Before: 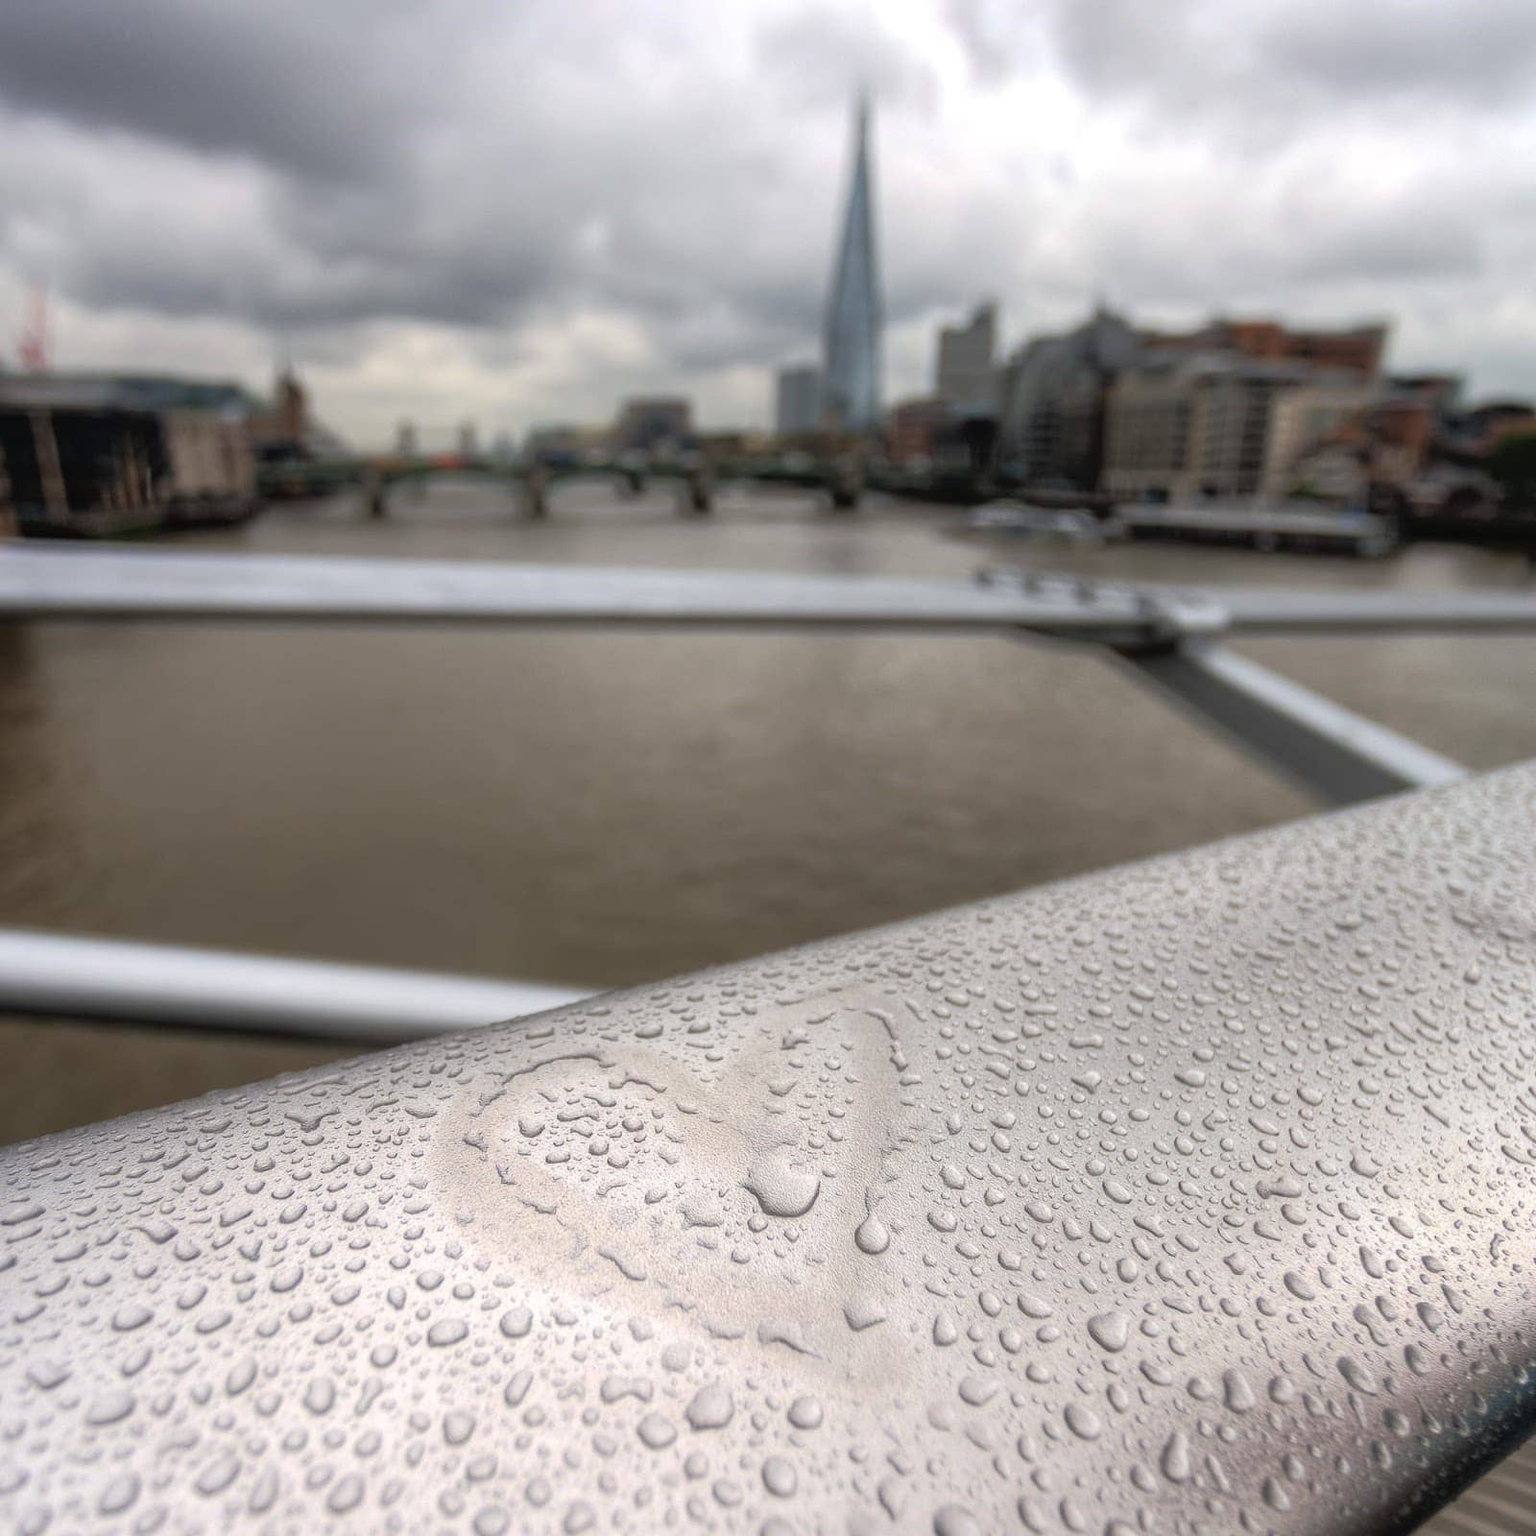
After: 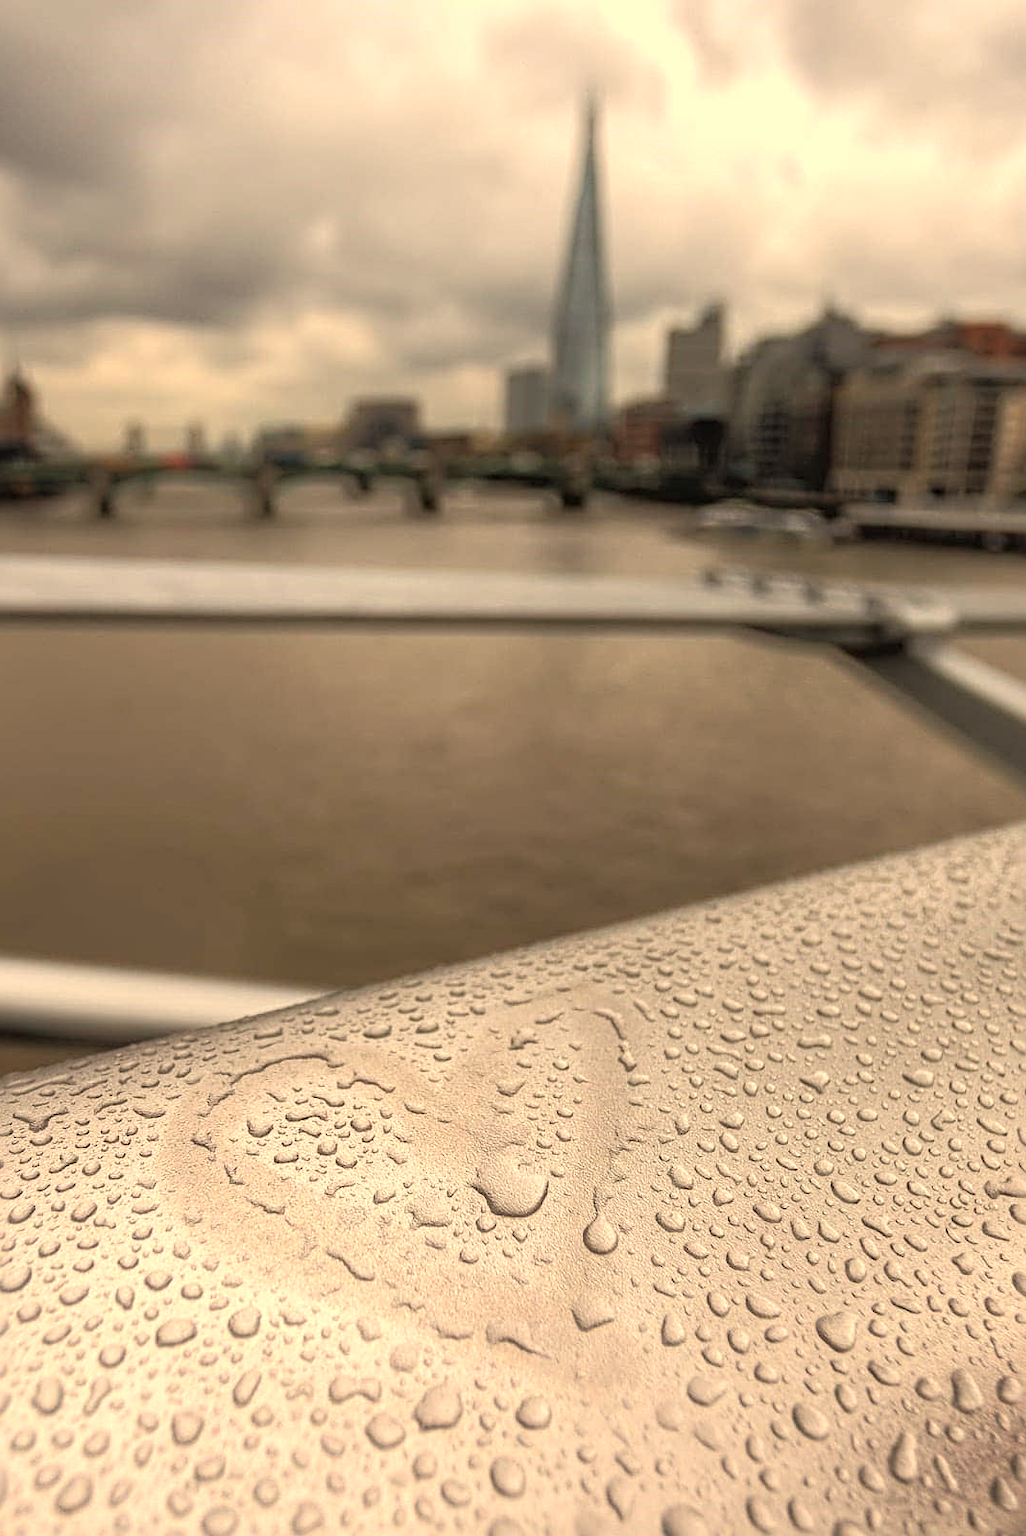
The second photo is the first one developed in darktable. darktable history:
tone equalizer: on, module defaults
crop and rotate: left 17.732%, right 15.423%
sharpen: radius 4
white balance: red 1.138, green 0.996, blue 0.812
